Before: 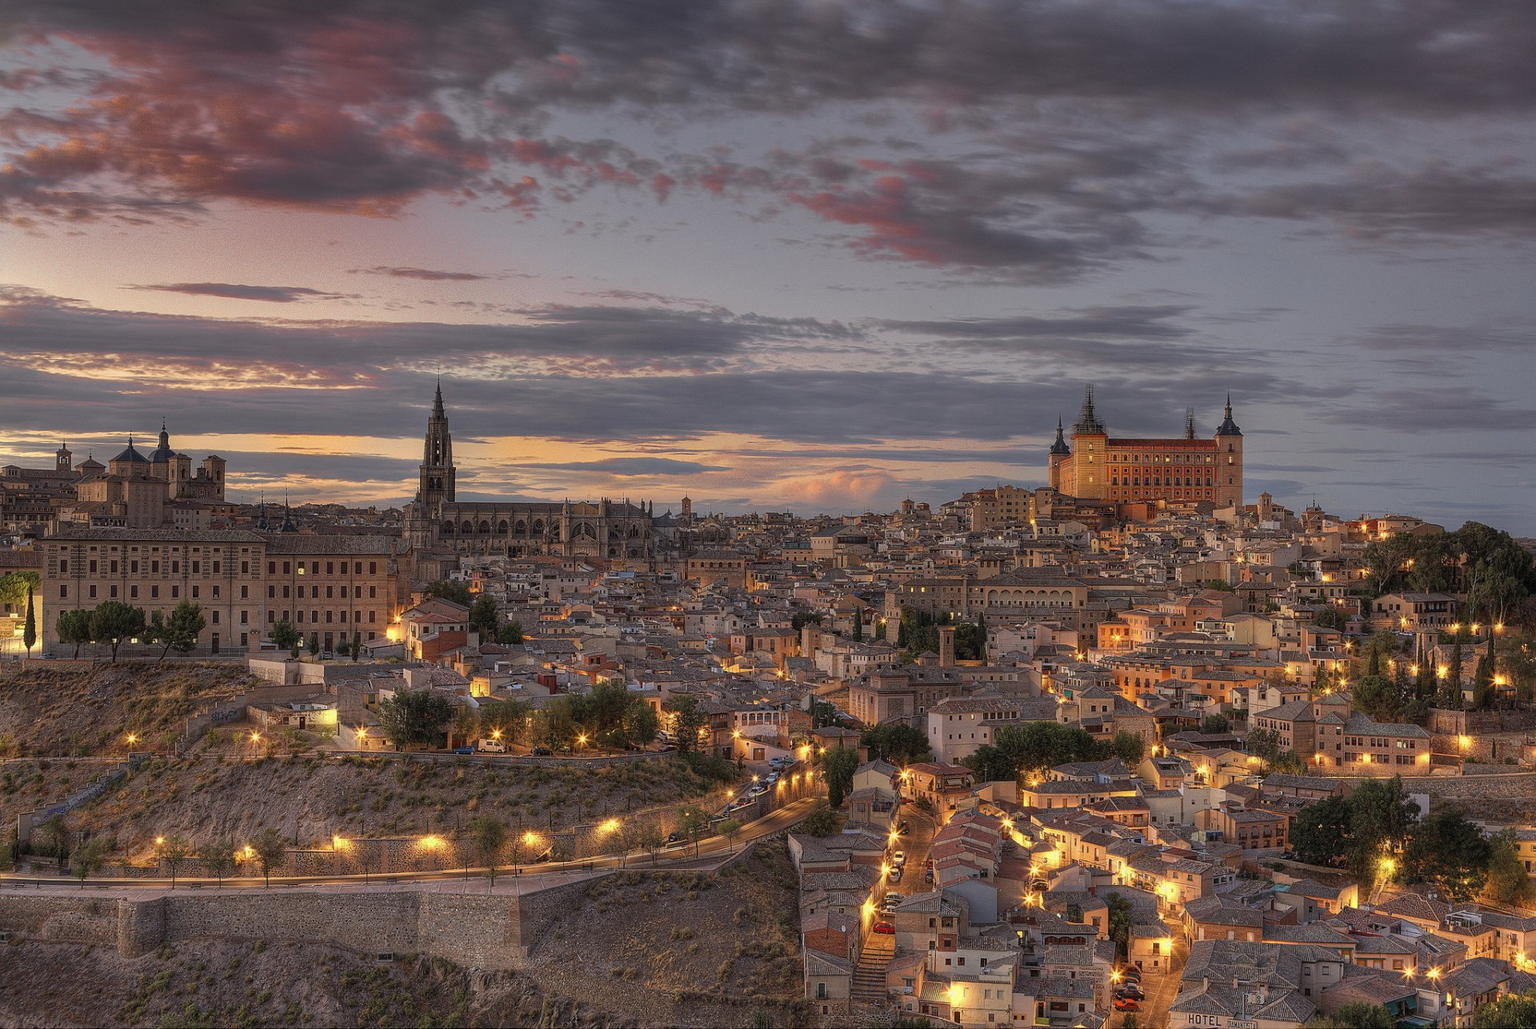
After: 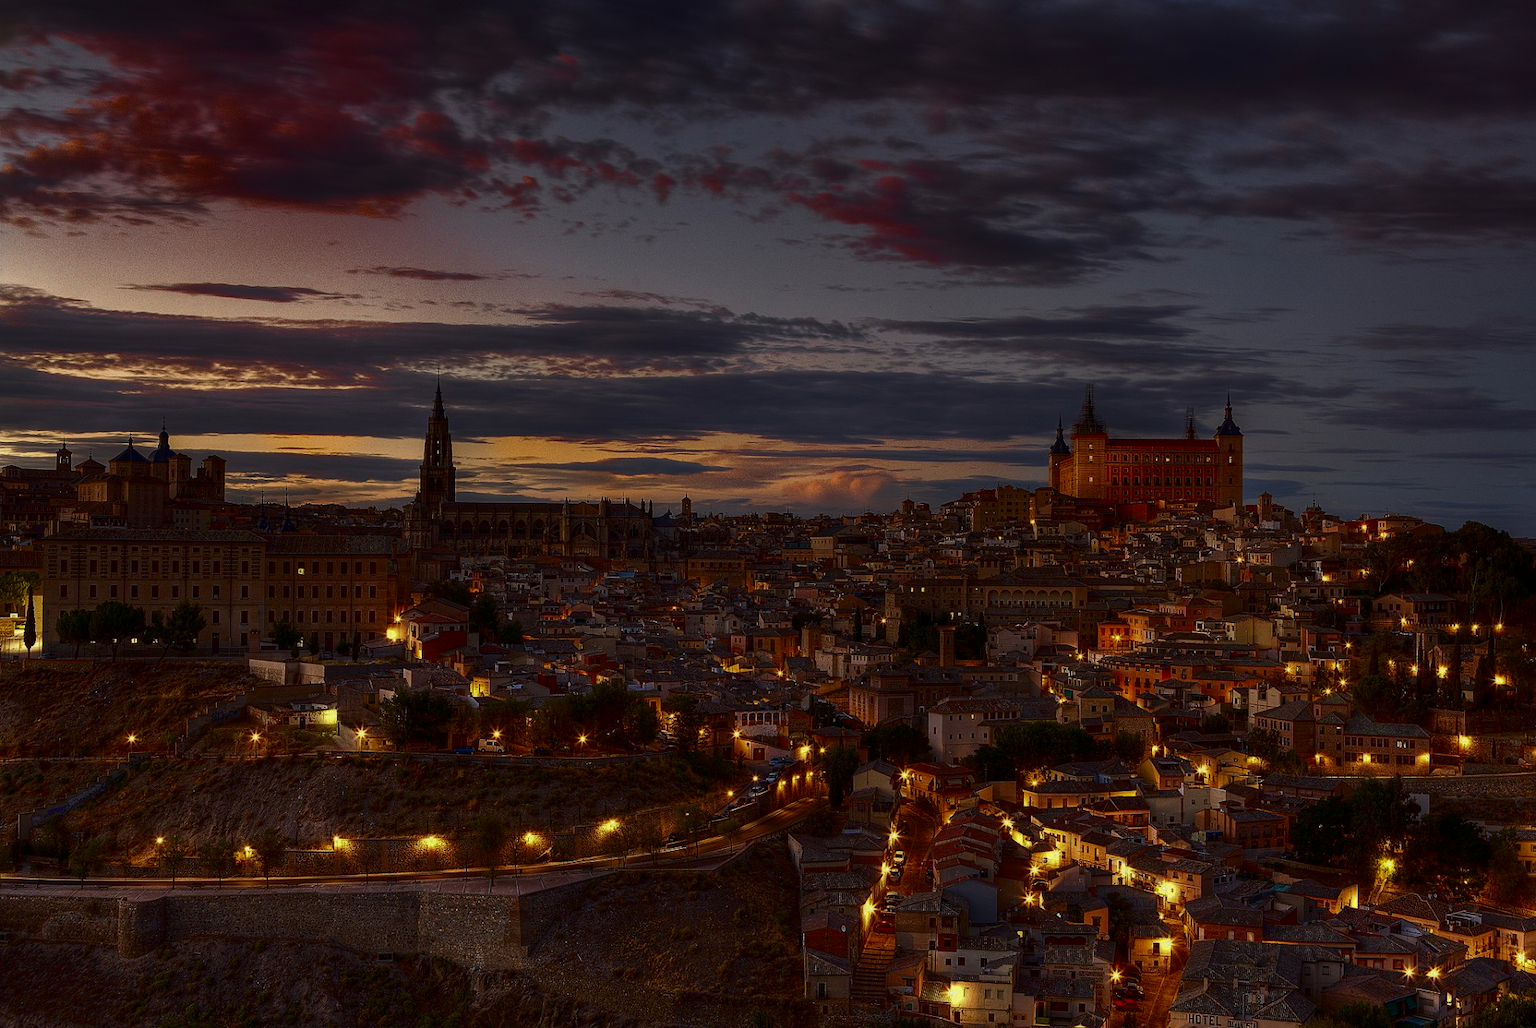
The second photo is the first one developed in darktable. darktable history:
contrast brightness saturation: contrast 0.088, brightness -0.59, saturation 0.167
